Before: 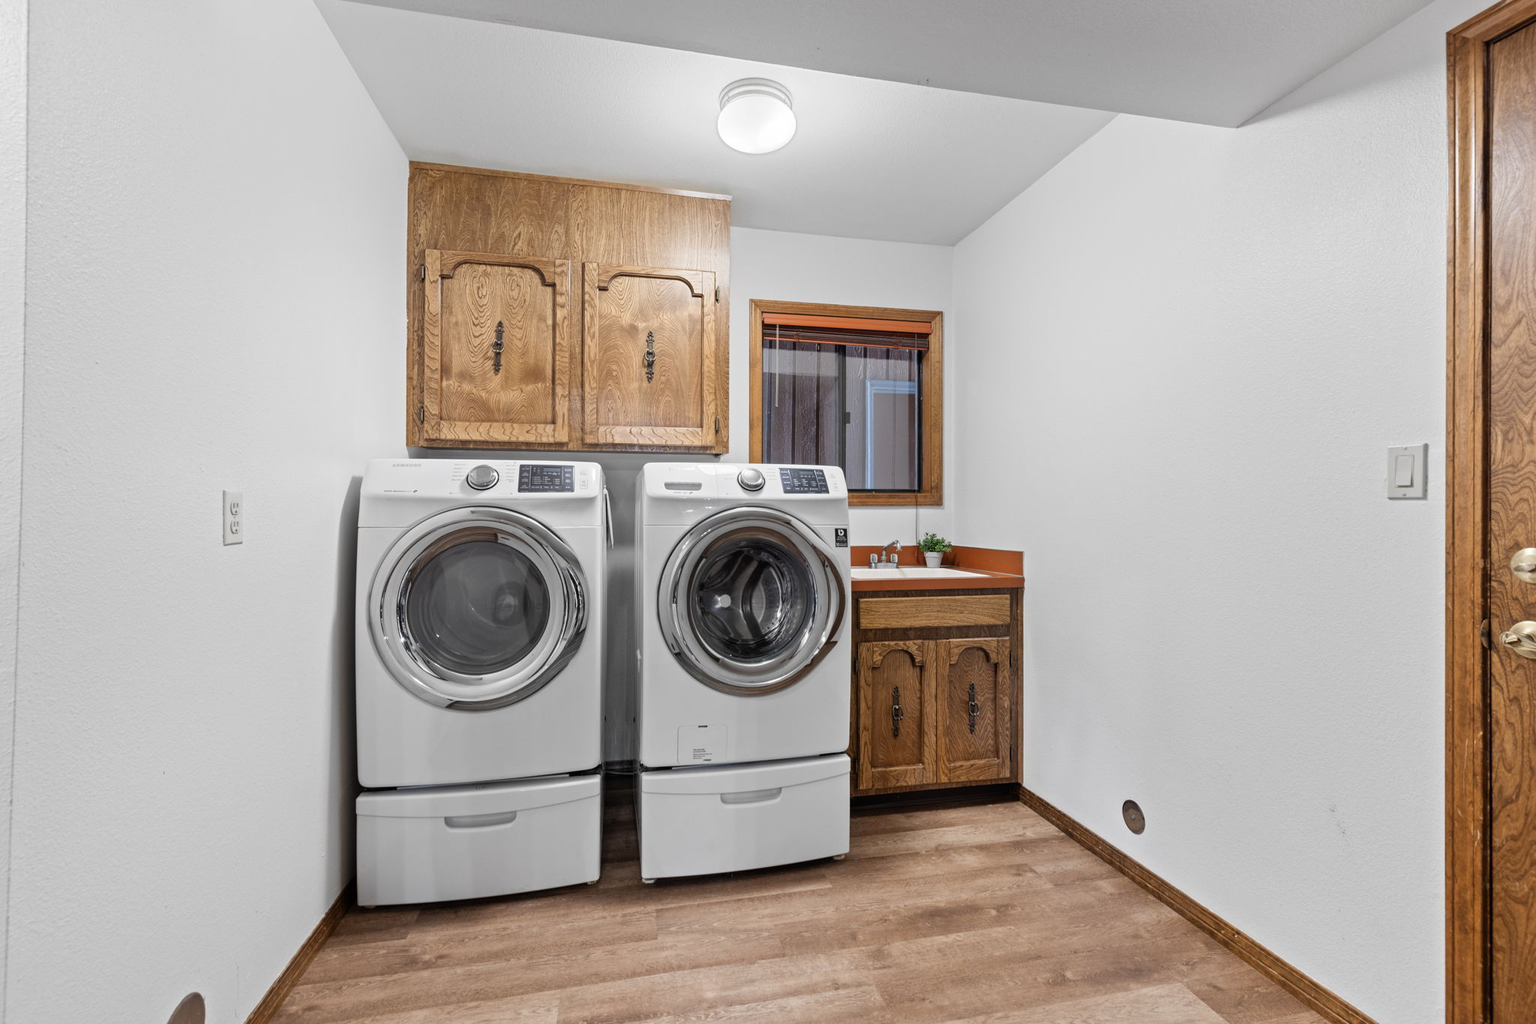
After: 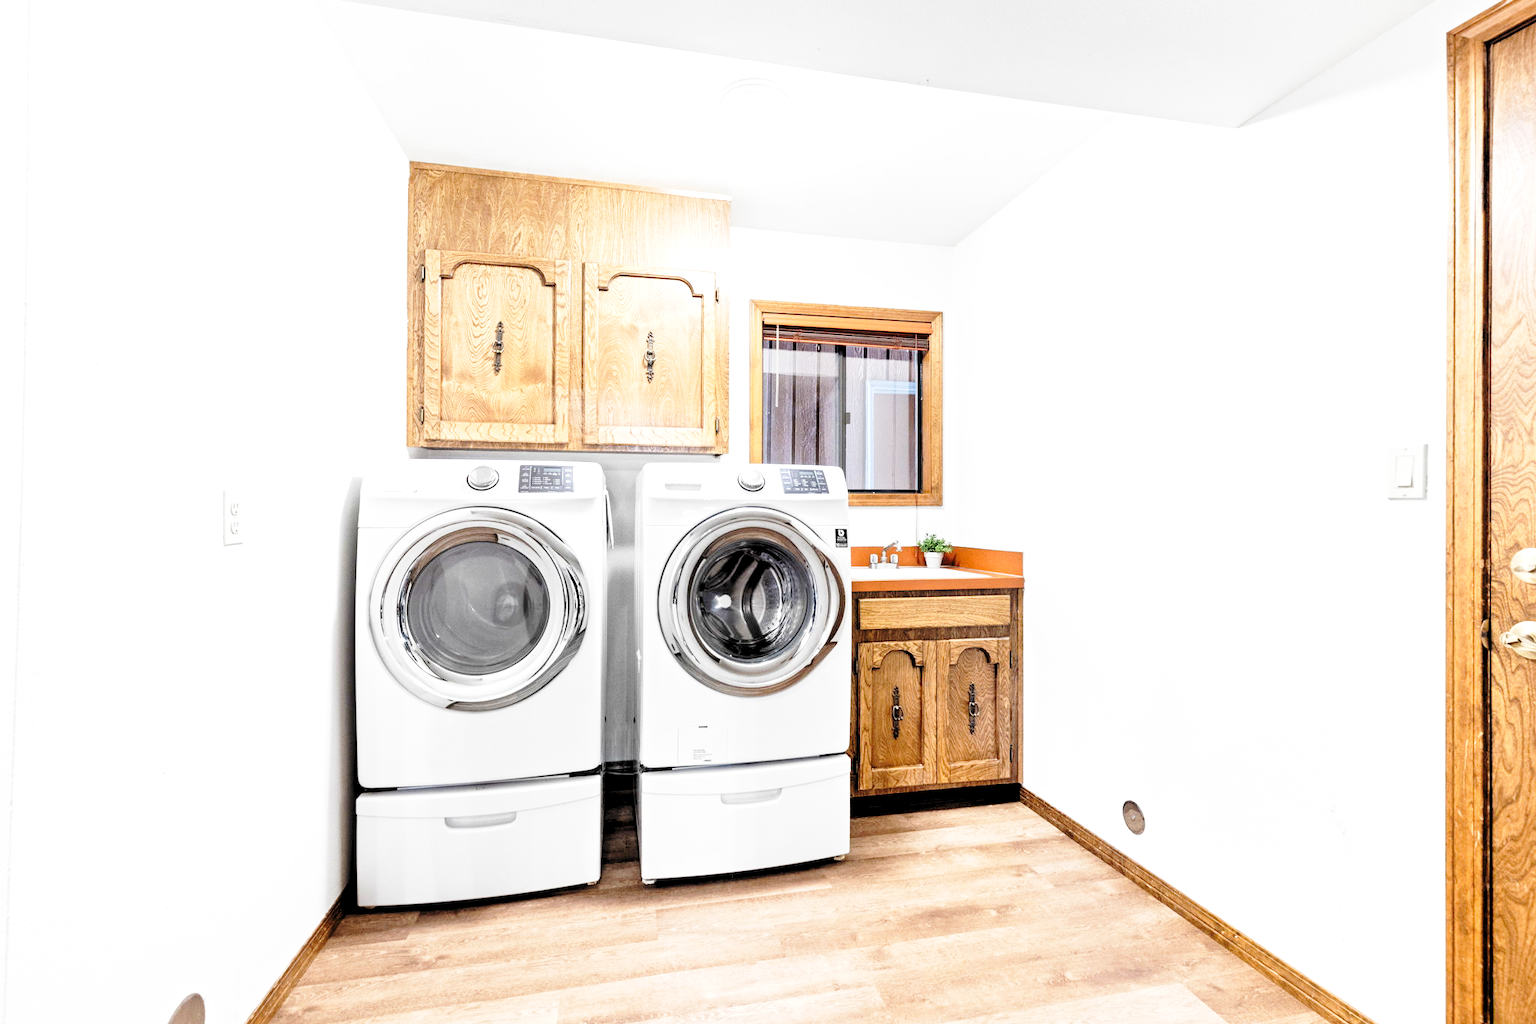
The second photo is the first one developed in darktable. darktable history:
grain: coarseness 0.09 ISO, strength 16.61%
rgb levels: levels [[0.013, 0.434, 0.89], [0, 0.5, 1], [0, 0.5, 1]]
base curve: curves: ch0 [(0, 0) (0.028, 0.03) (0.121, 0.232) (0.46, 0.748) (0.859, 0.968) (1, 1)], preserve colors none
exposure: black level correction 0, exposure 0.7 EV, compensate exposure bias true, compensate highlight preservation false
